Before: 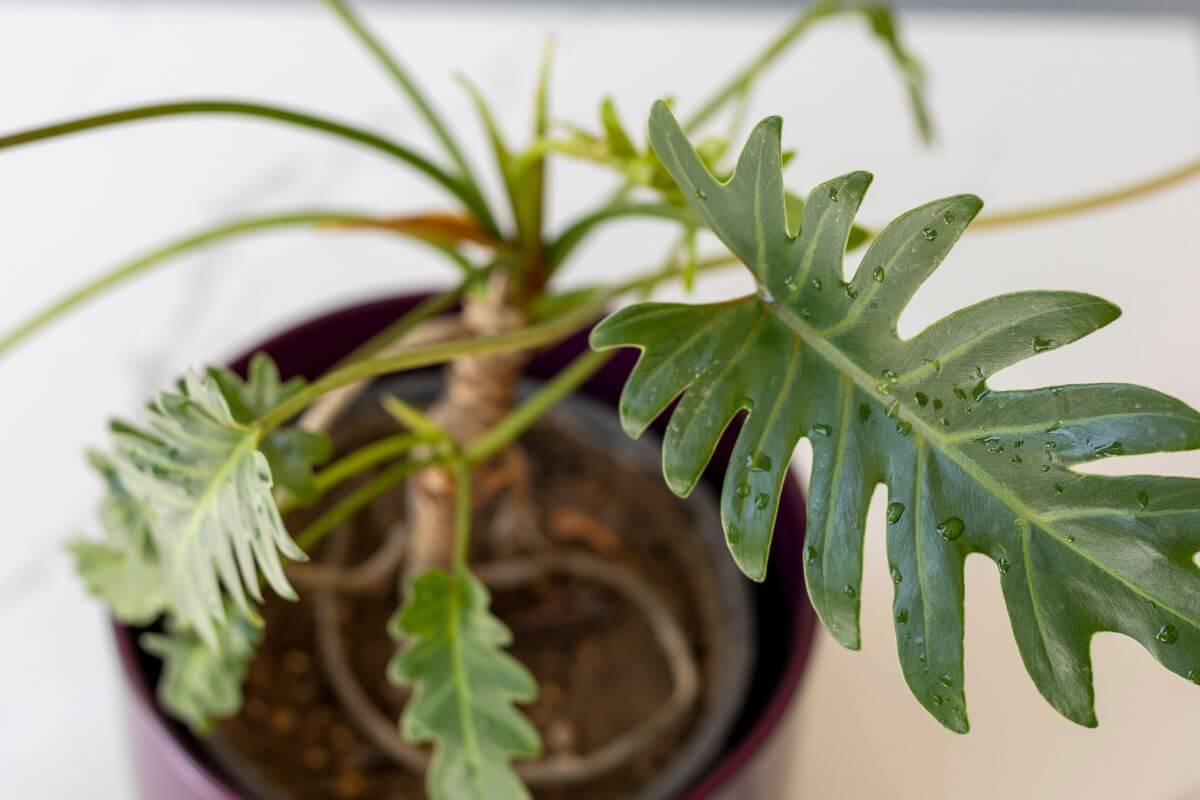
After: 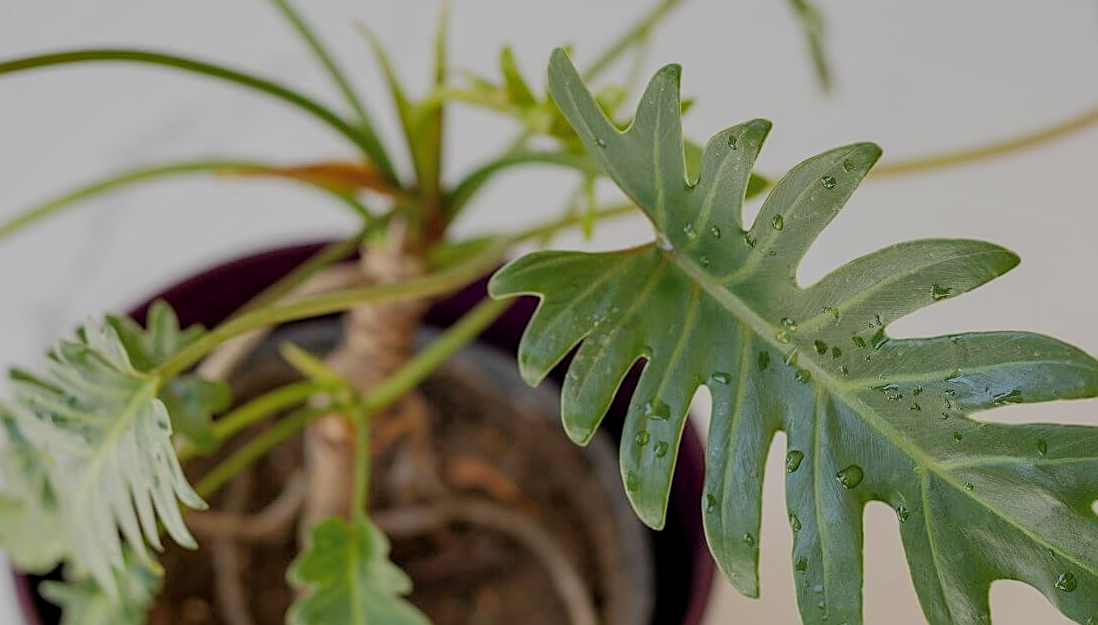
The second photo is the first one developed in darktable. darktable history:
crop: left 8.497%, top 6.588%, bottom 15.236%
shadows and highlights: radius 267.04, soften with gaussian
filmic rgb: middle gray luminance 4.16%, black relative exposure -13 EV, white relative exposure 5.03 EV, threshold 3.01 EV, target black luminance 0%, hardness 5.18, latitude 59.53%, contrast 0.772, highlights saturation mix 3.76%, shadows ↔ highlights balance 25.37%, enable highlight reconstruction true
sharpen: on, module defaults
